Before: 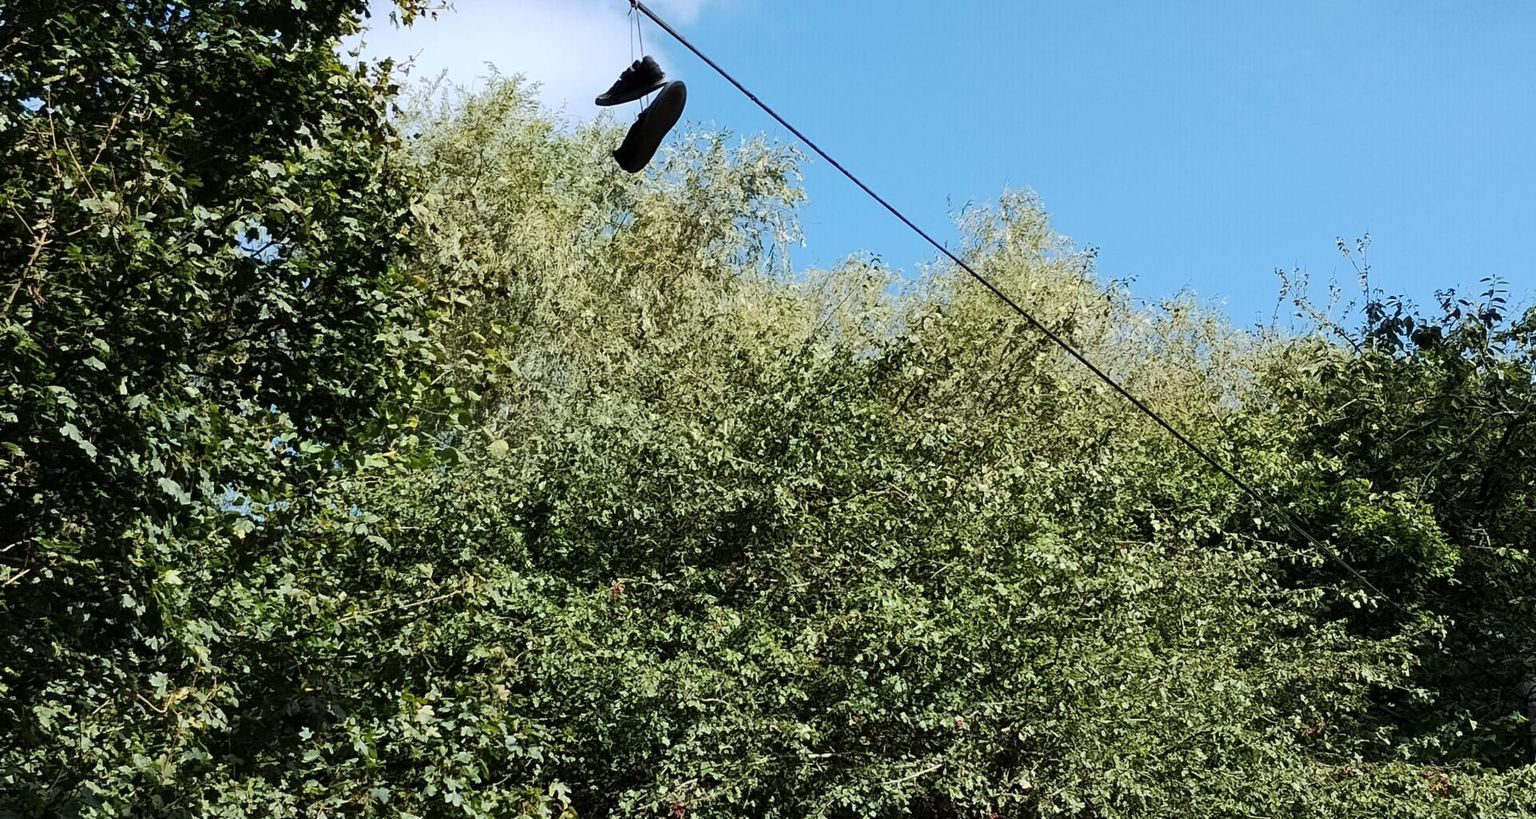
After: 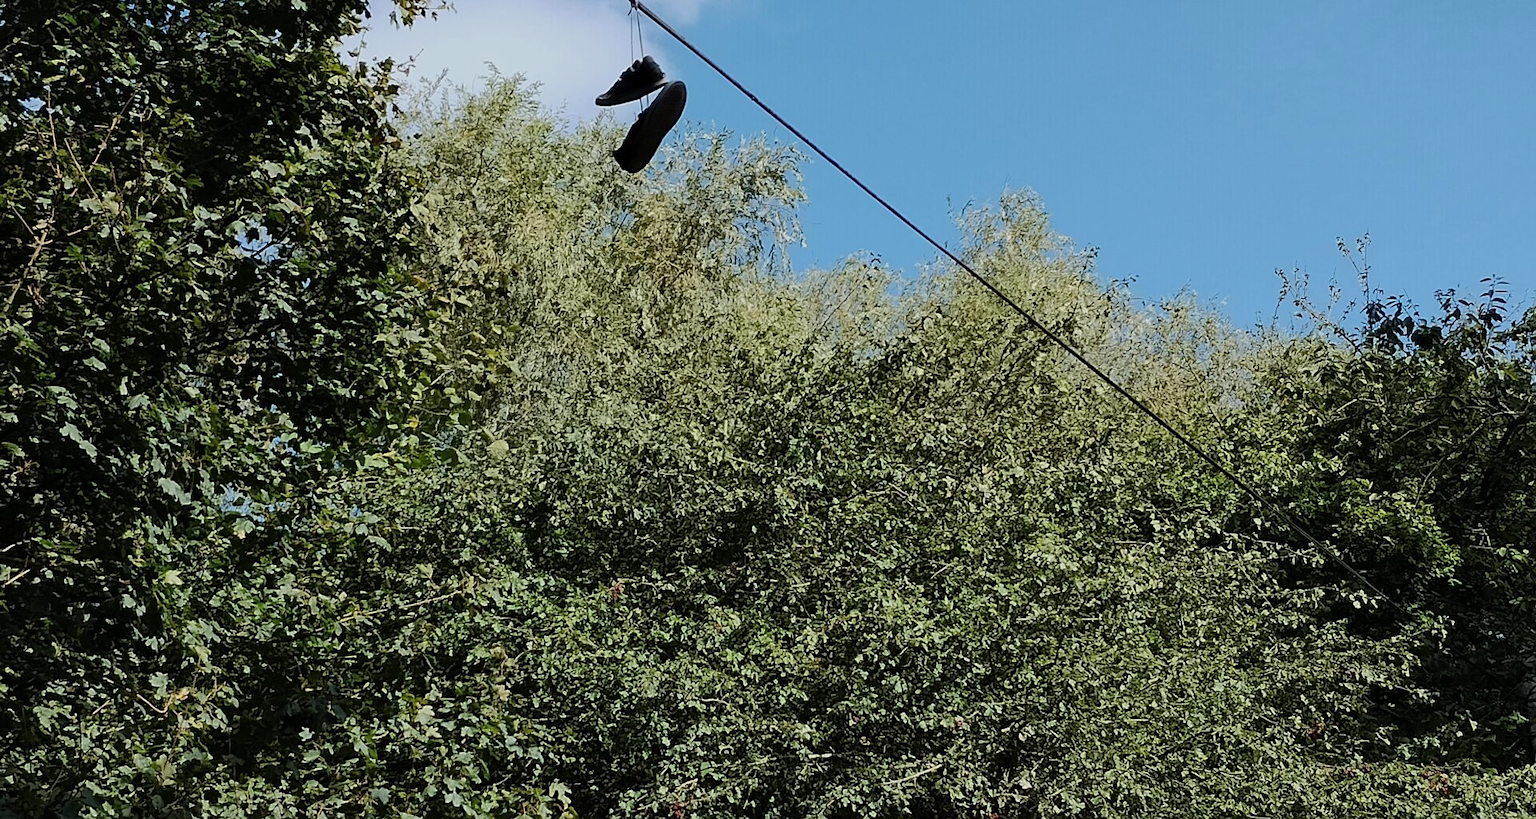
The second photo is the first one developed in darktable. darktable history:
exposure: exposure -0.467 EV, compensate highlight preservation false
sharpen: radius 1.569, amount 0.359, threshold 1.438
